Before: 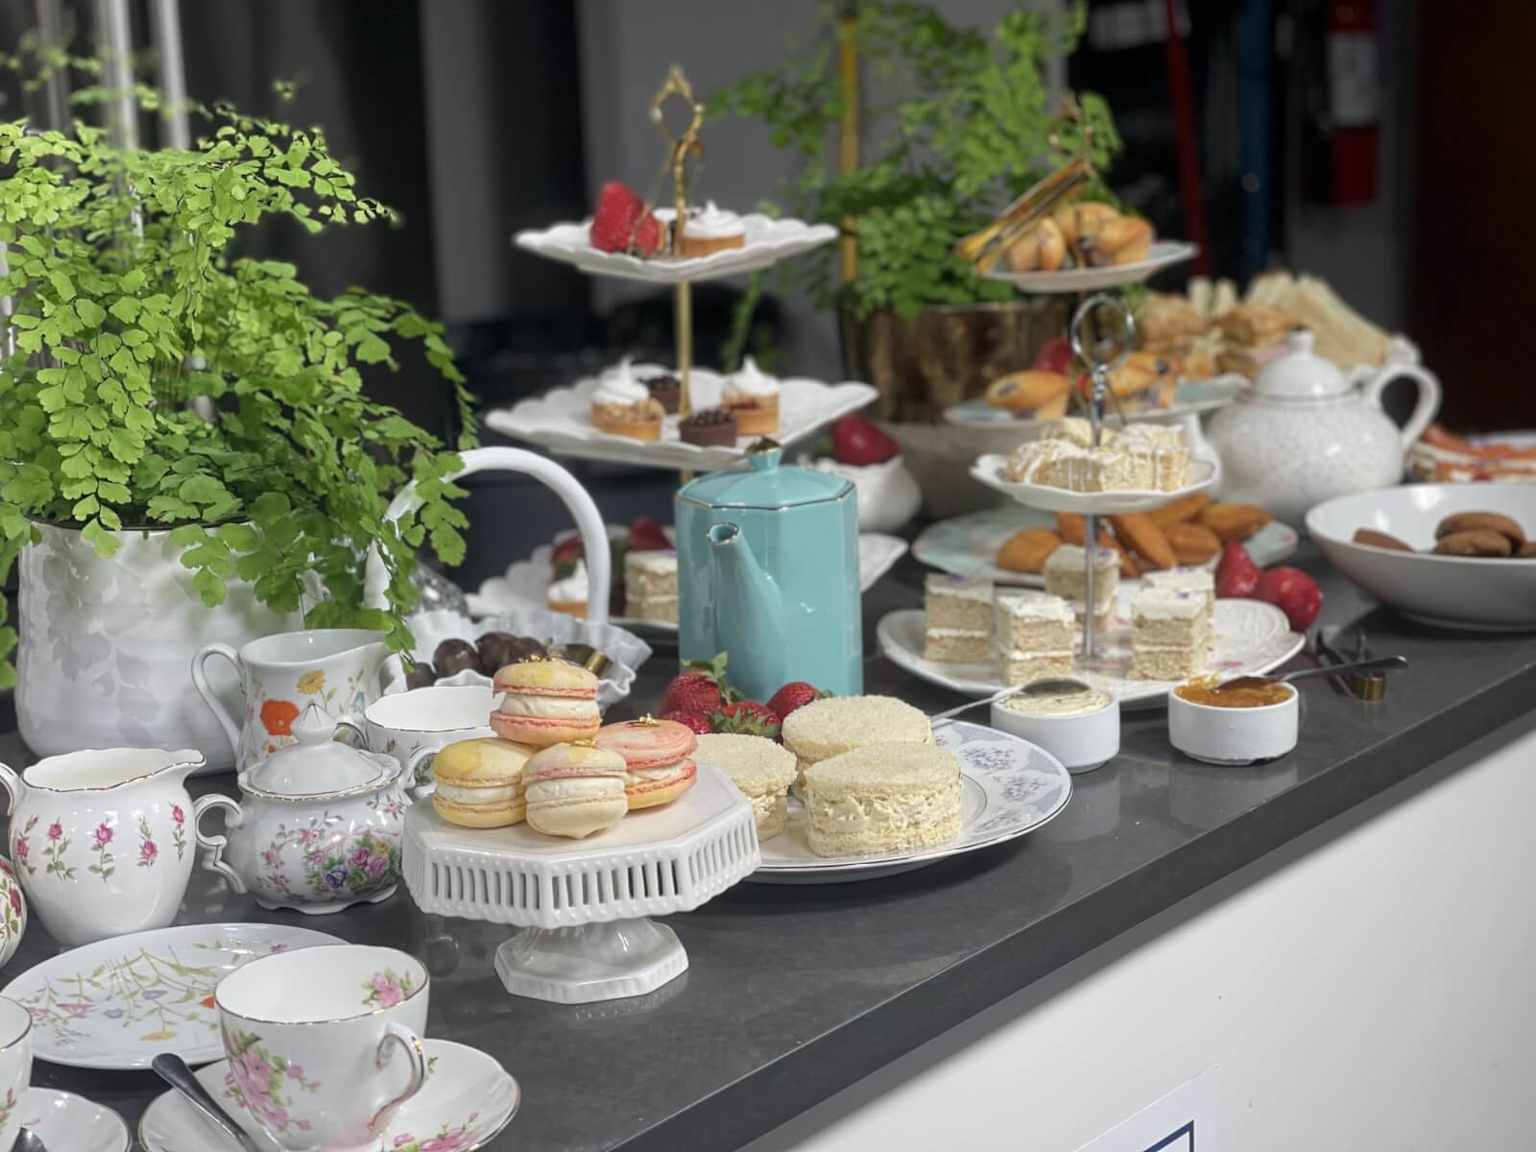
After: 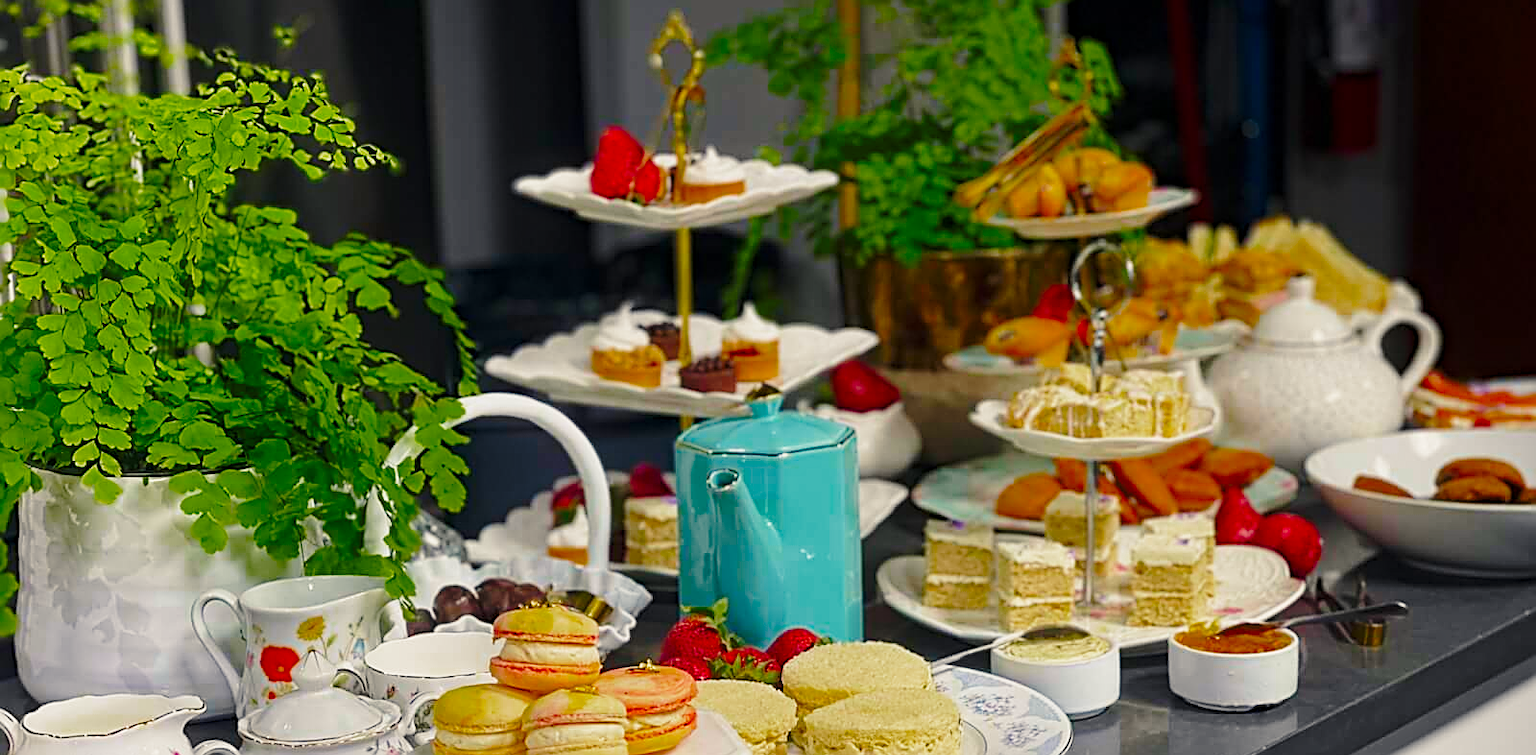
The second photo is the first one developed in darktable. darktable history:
base curve: curves: ch0 [(0, 0) (0.028, 0.03) (0.121, 0.232) (0.46, 0.748) (0.859, 0.968) (1, 1)], preserve colors none
color balance rgb: highlights gain › chroma 3.084%, highlights gain › hue 77.08°, perceptual saturation grading › global saturation 35.259%, global vibrance 20%
shadows and highlights: shadows 25.2, highlights -24
sharpen: amount 0.89
haze removal: adaptive false
crop and rotate: top 4.731%, bottom 29.625%
exposure: exposure -0.468 EV, compensate exposure bias true, compensate highlight preservation false
color zones: curves: ch0 [(0, 0.425) (0.143, 0.422) (0.286, 0.42) (0.429, 0.419) (0.571, 0.419) (0.714, 0.42) (0.857, 0.422) (1, 0.425)]; ch1 [(0, 0.666) (0.143, 0.669) (0.286, 0.671) (0.429, 0.67) (0.571, 0.67) (0.714, 0.67) (0.857, 0.67) (1, 0.666)]
